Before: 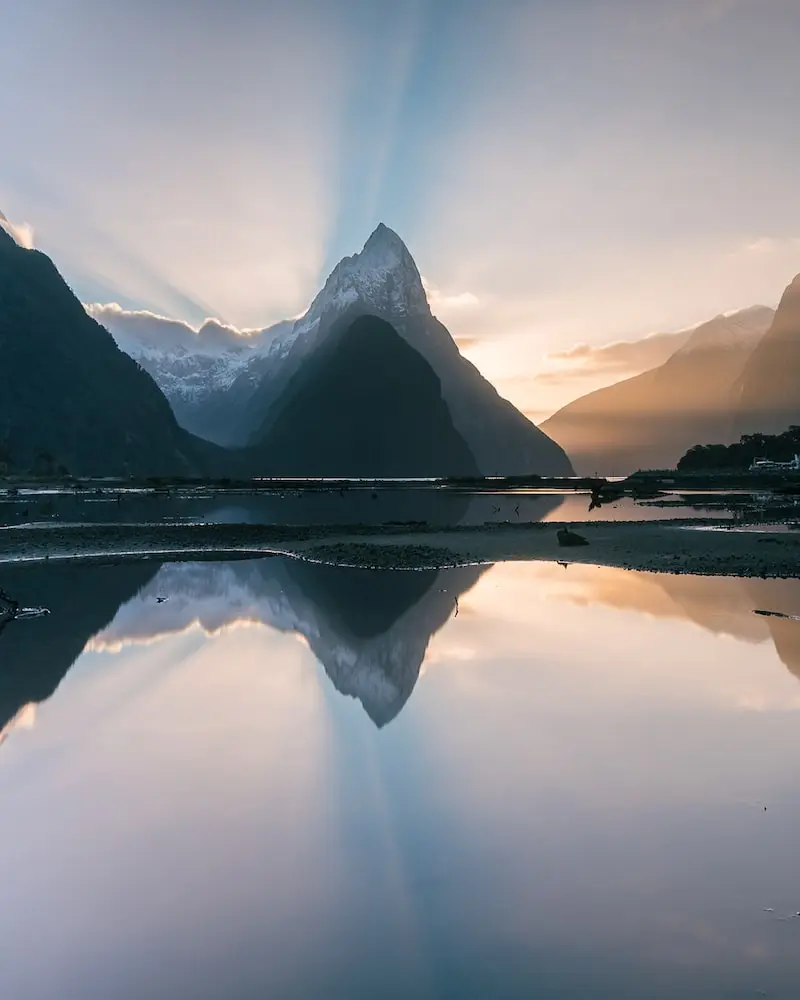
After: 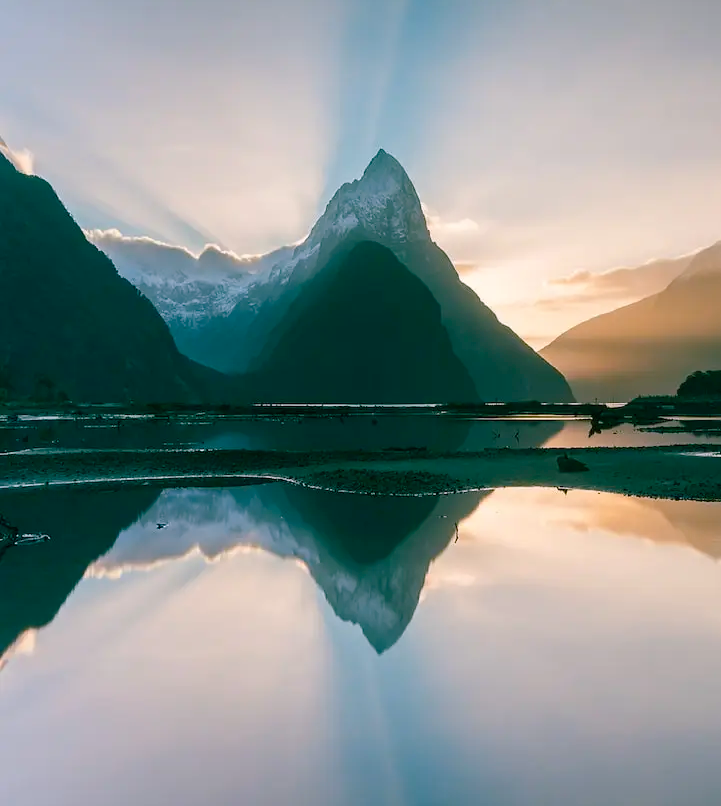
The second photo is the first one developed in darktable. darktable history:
crop: top 7.431%, right 9.826%, bottom 11.936%
color balance rgb: shadows lift › chroma 11.861%, shadows lift › hue 134.1°, perceptual saturation grading › global saturation 20%, perceptual saturation grading › highlights -25.559%, perceptual saturation grading › shadows 24.031%, global vibrance 20%
